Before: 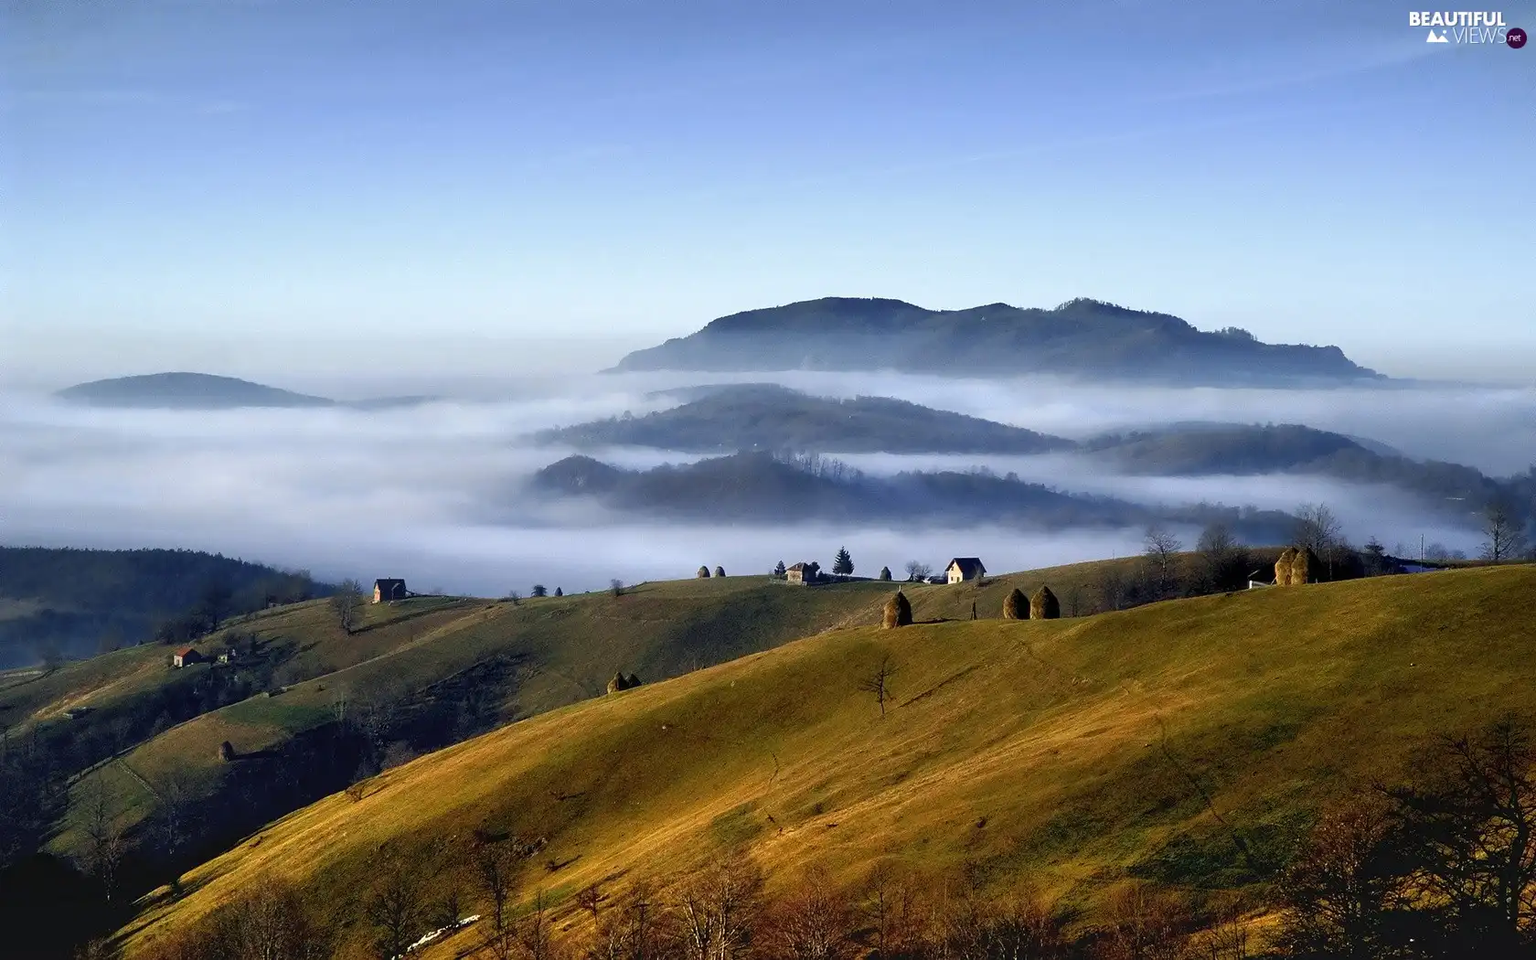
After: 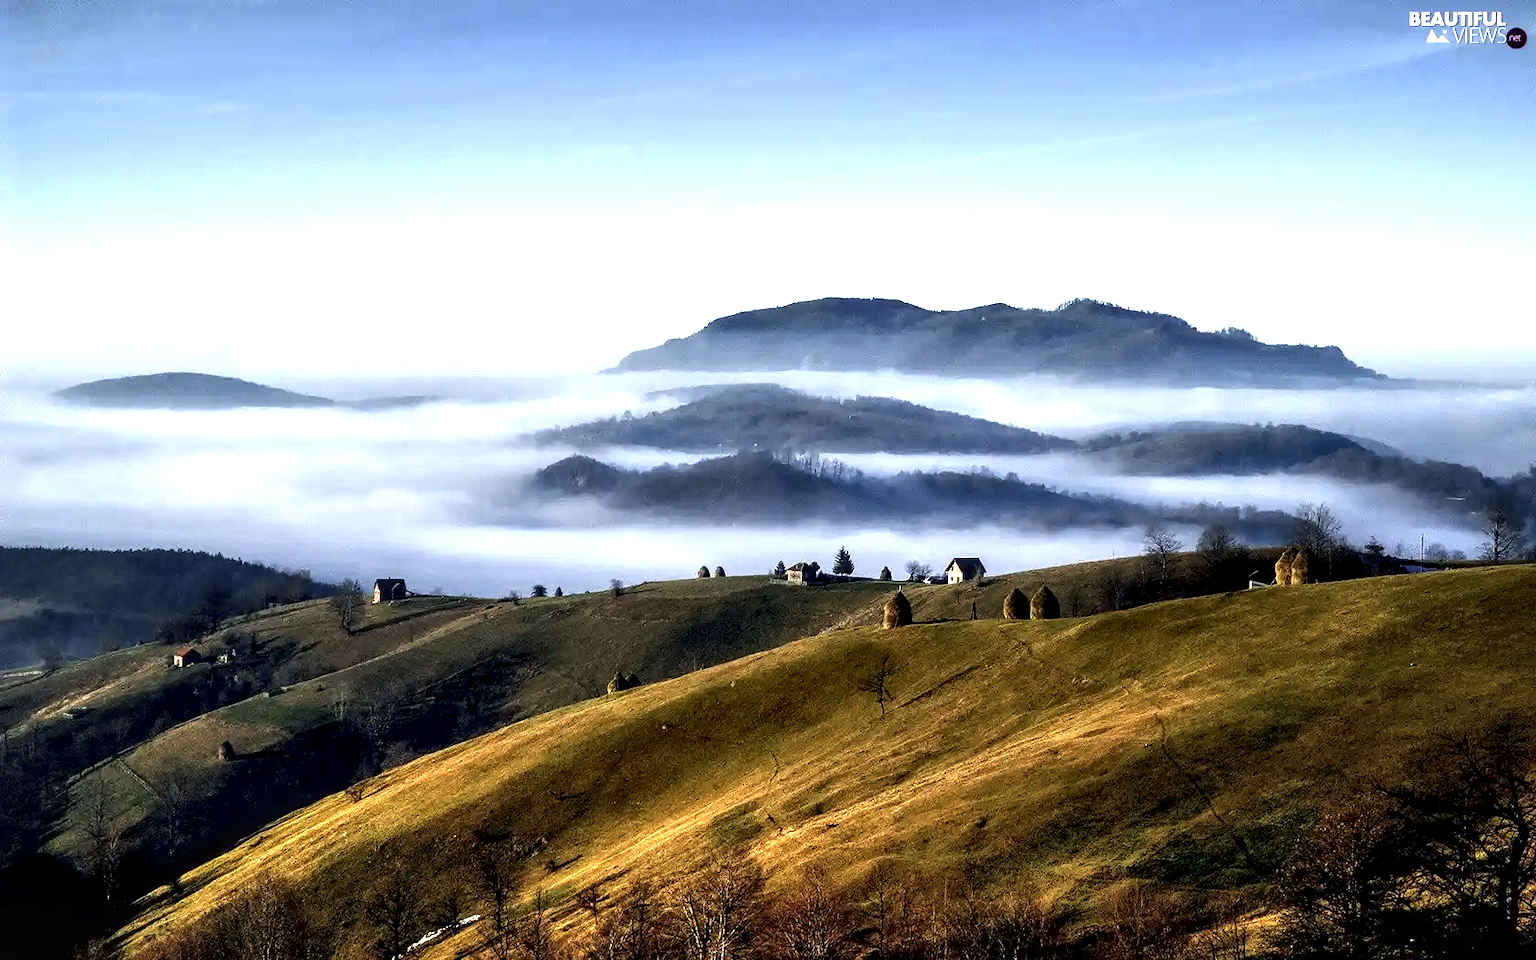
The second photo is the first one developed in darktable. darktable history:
tone equalizer: -8 EV -0.729 EV, -7 EV -0.683 EV, -6 EV -0.574 EV, -5 EV -0.419 EV, -3 EV 0.365 EV, -2 EV 0.6 EV, -1 EV 0.692 EV, +0 EV 0.749 EV, edges refinement/feathering 500, mask exposure compensation -1.57 EV, preserve details no
local contrast: highlights 60%, shadows 61%, detail 160%
